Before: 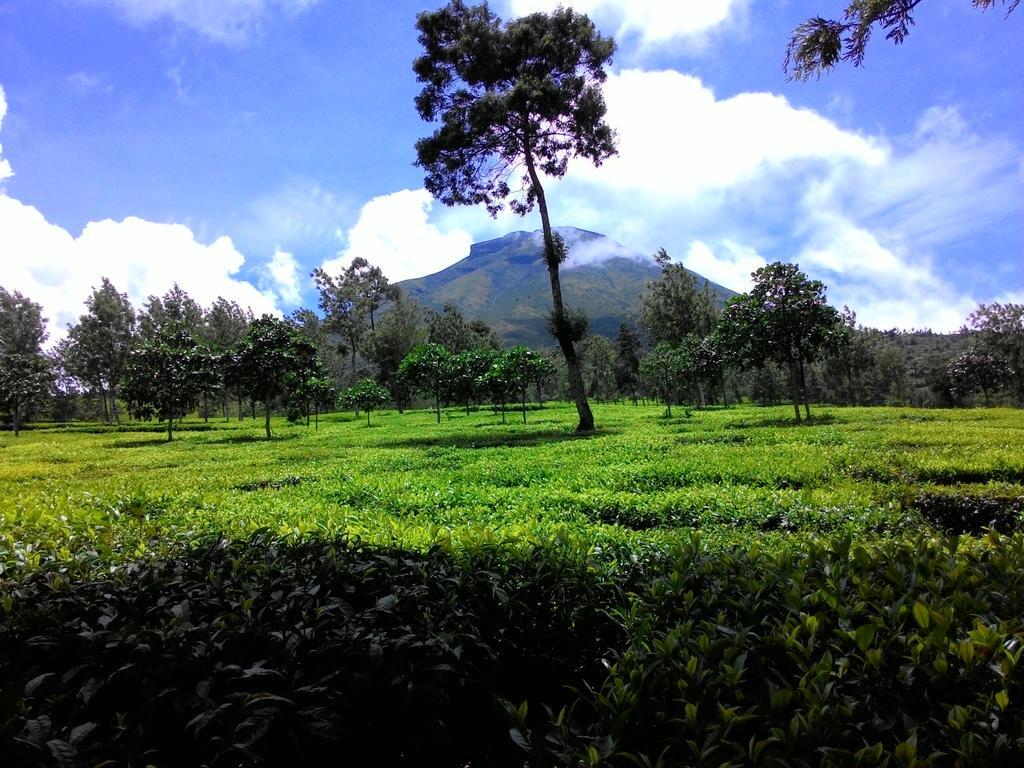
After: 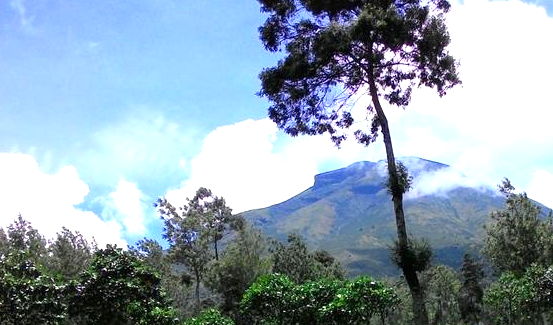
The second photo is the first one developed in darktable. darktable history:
crop: left 15.325%, top 9.139%, right 30.637%, bottom 48.53%
exposure: exposure 0.658 EV, compensate exposure bias true, compensate highlight preservation false
